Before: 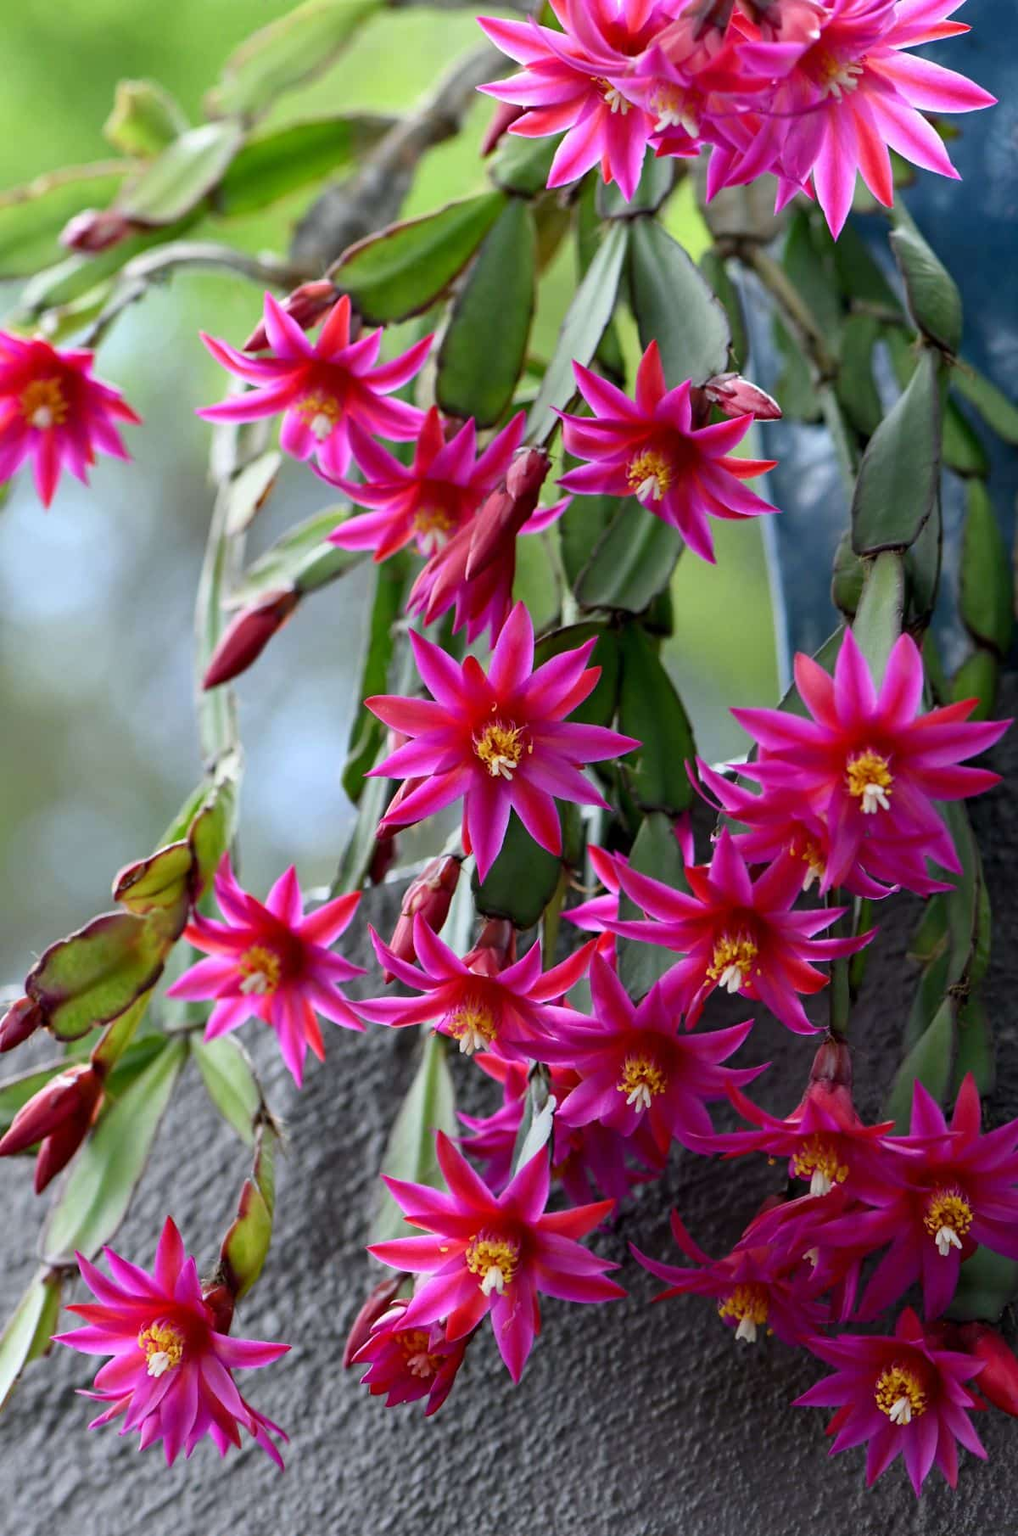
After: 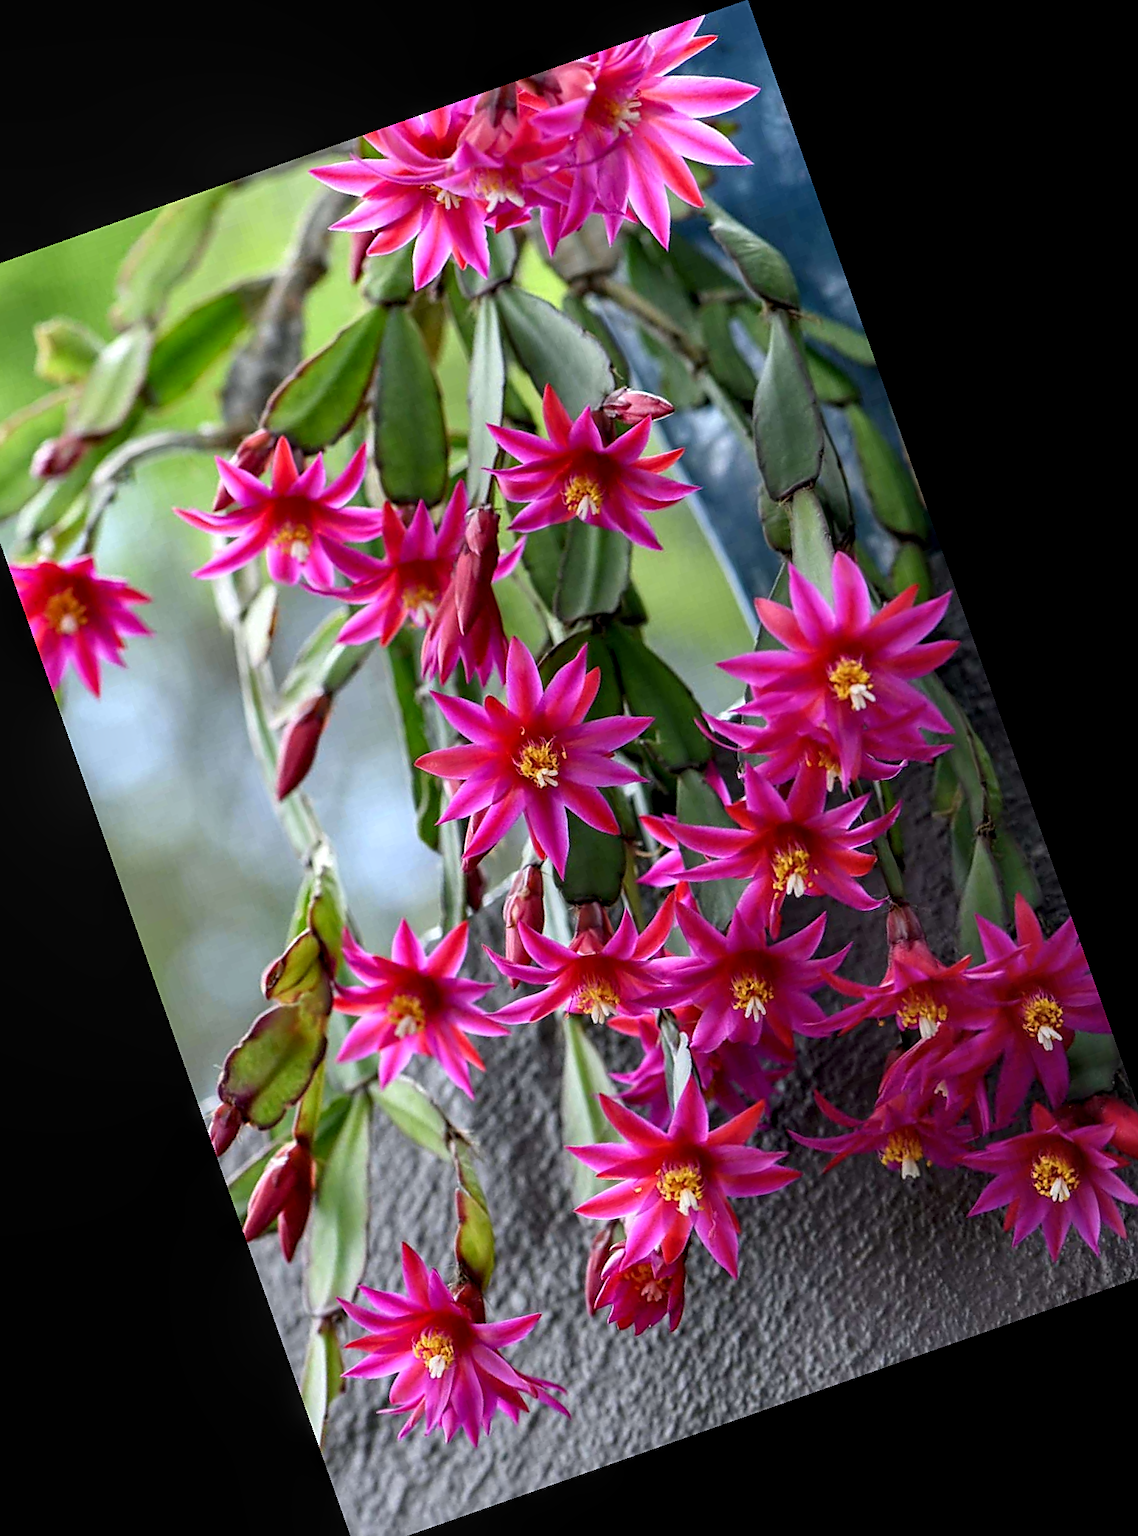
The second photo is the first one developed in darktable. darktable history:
local contrast: on, module defaults
sharpen: on, module defaults
crop and rotate: angle 19.43°, left 6.812%, right 4.125%, bottom 1.087%
exposure: exposure 0.127 EV, compensate highlight preservation false
